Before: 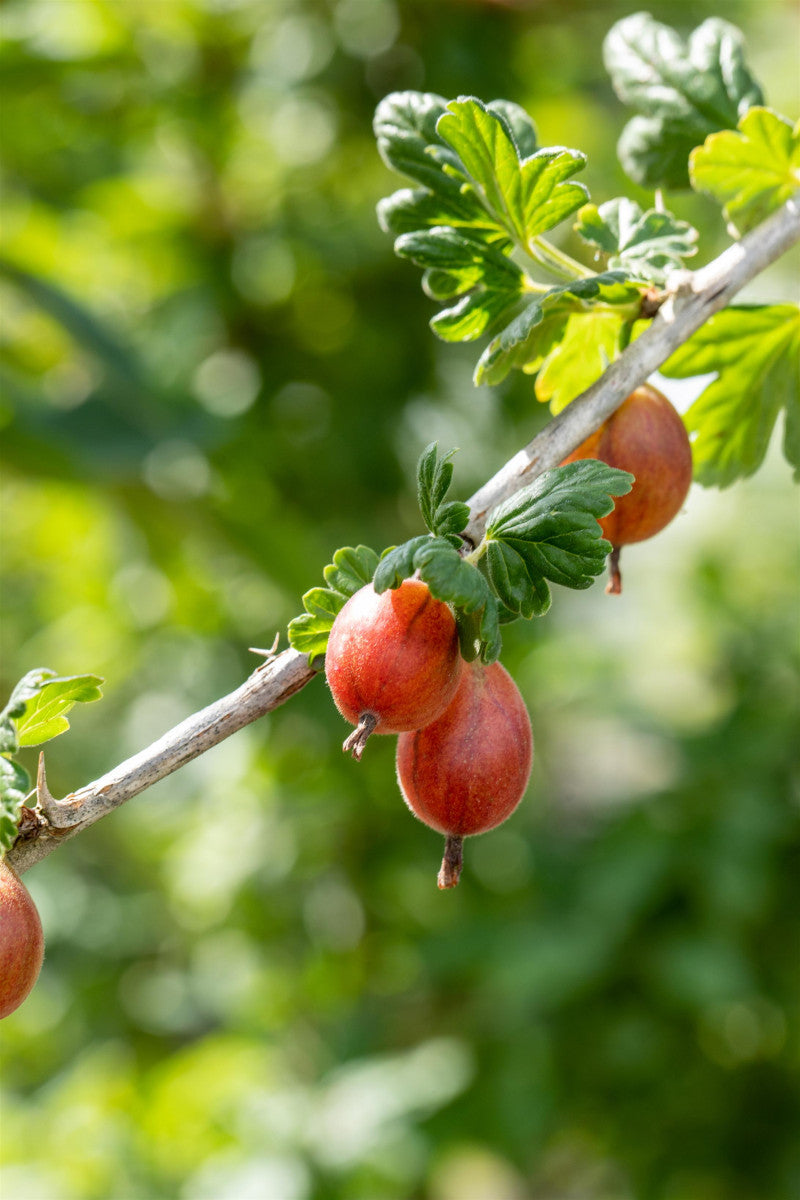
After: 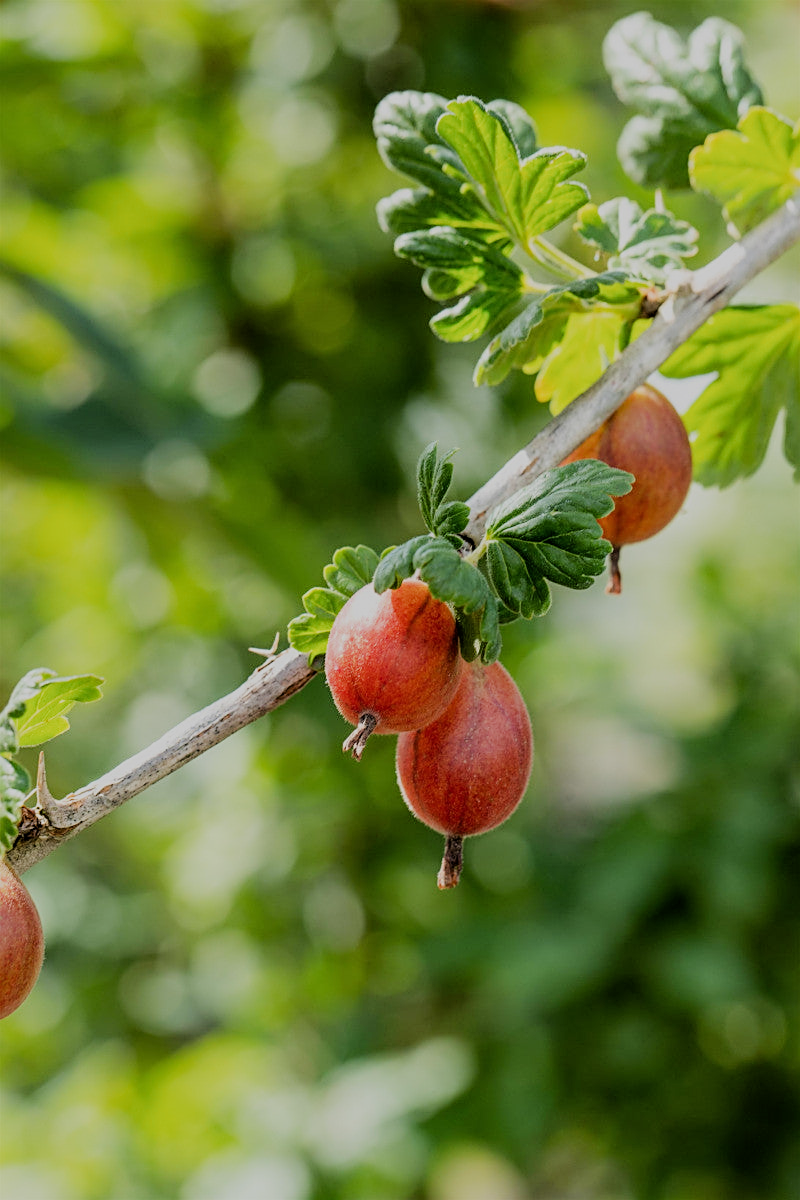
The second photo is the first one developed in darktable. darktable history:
sharpen: amount 0.495
shadows and highlights: radius 331.65, shadows 55.08, highlights -98.53, compress 94.42%, soften with gaussian
filmic rgb: black relative exposure -6.22 EV, white relative exposure 6.96 EV, hardness 2.27
